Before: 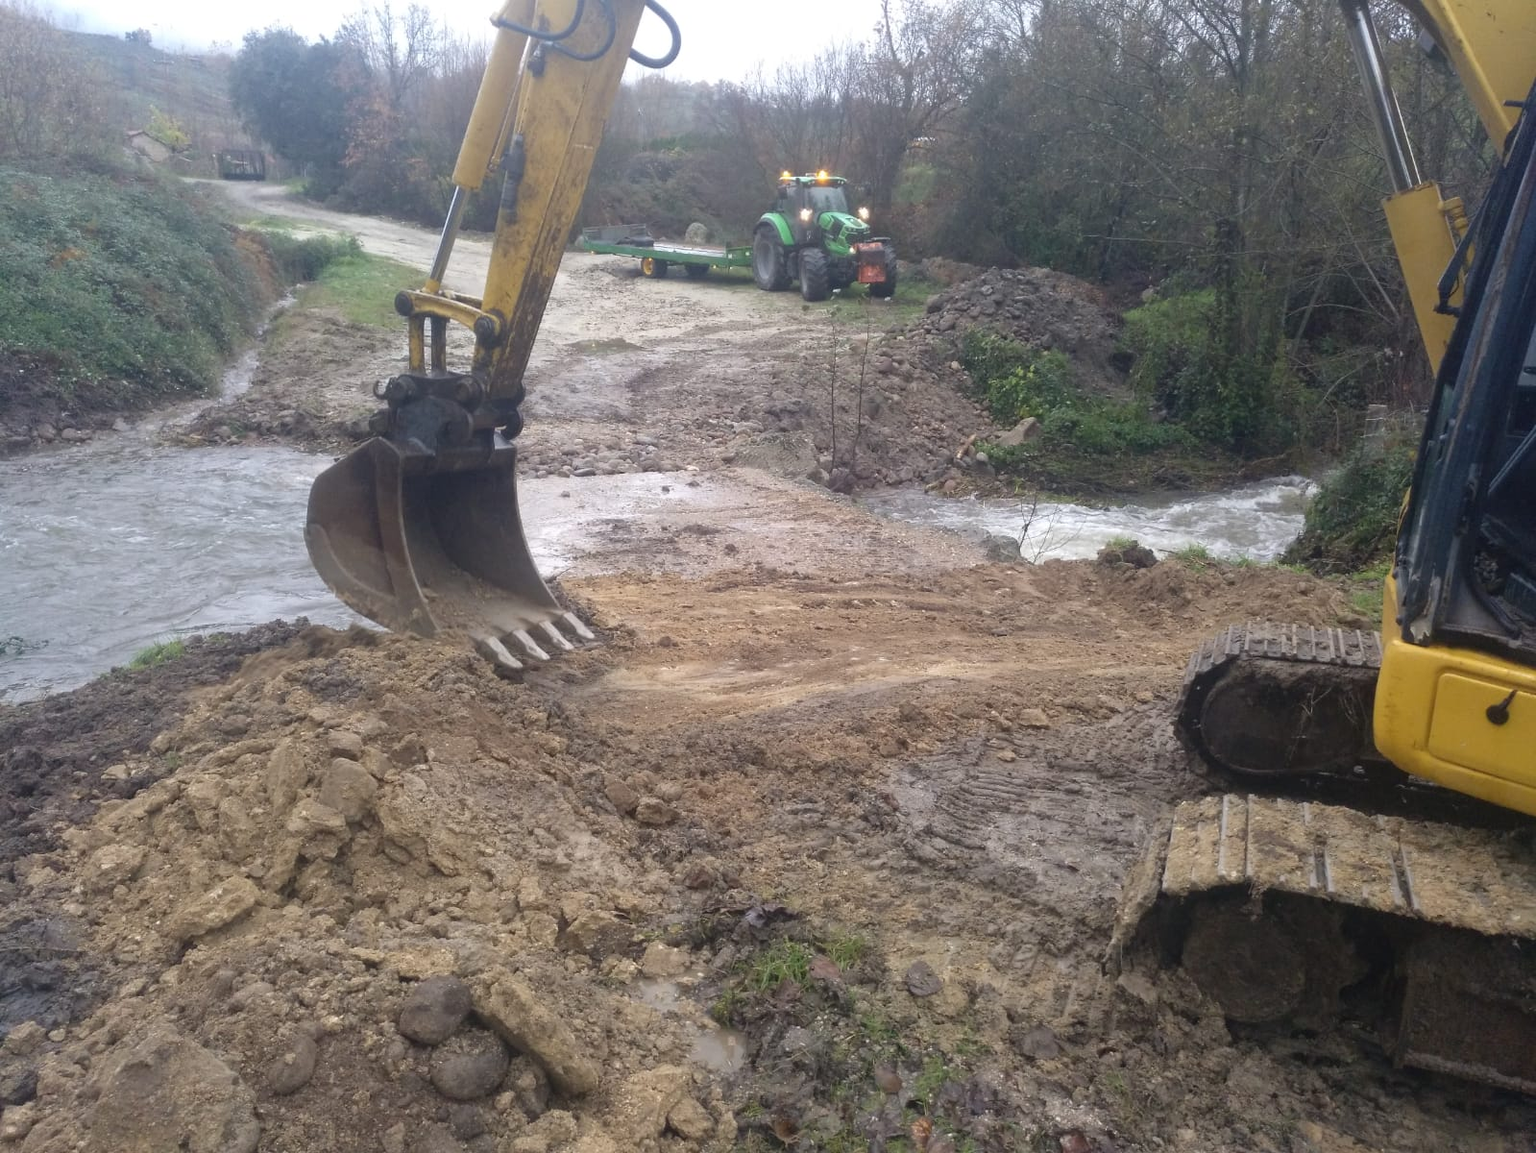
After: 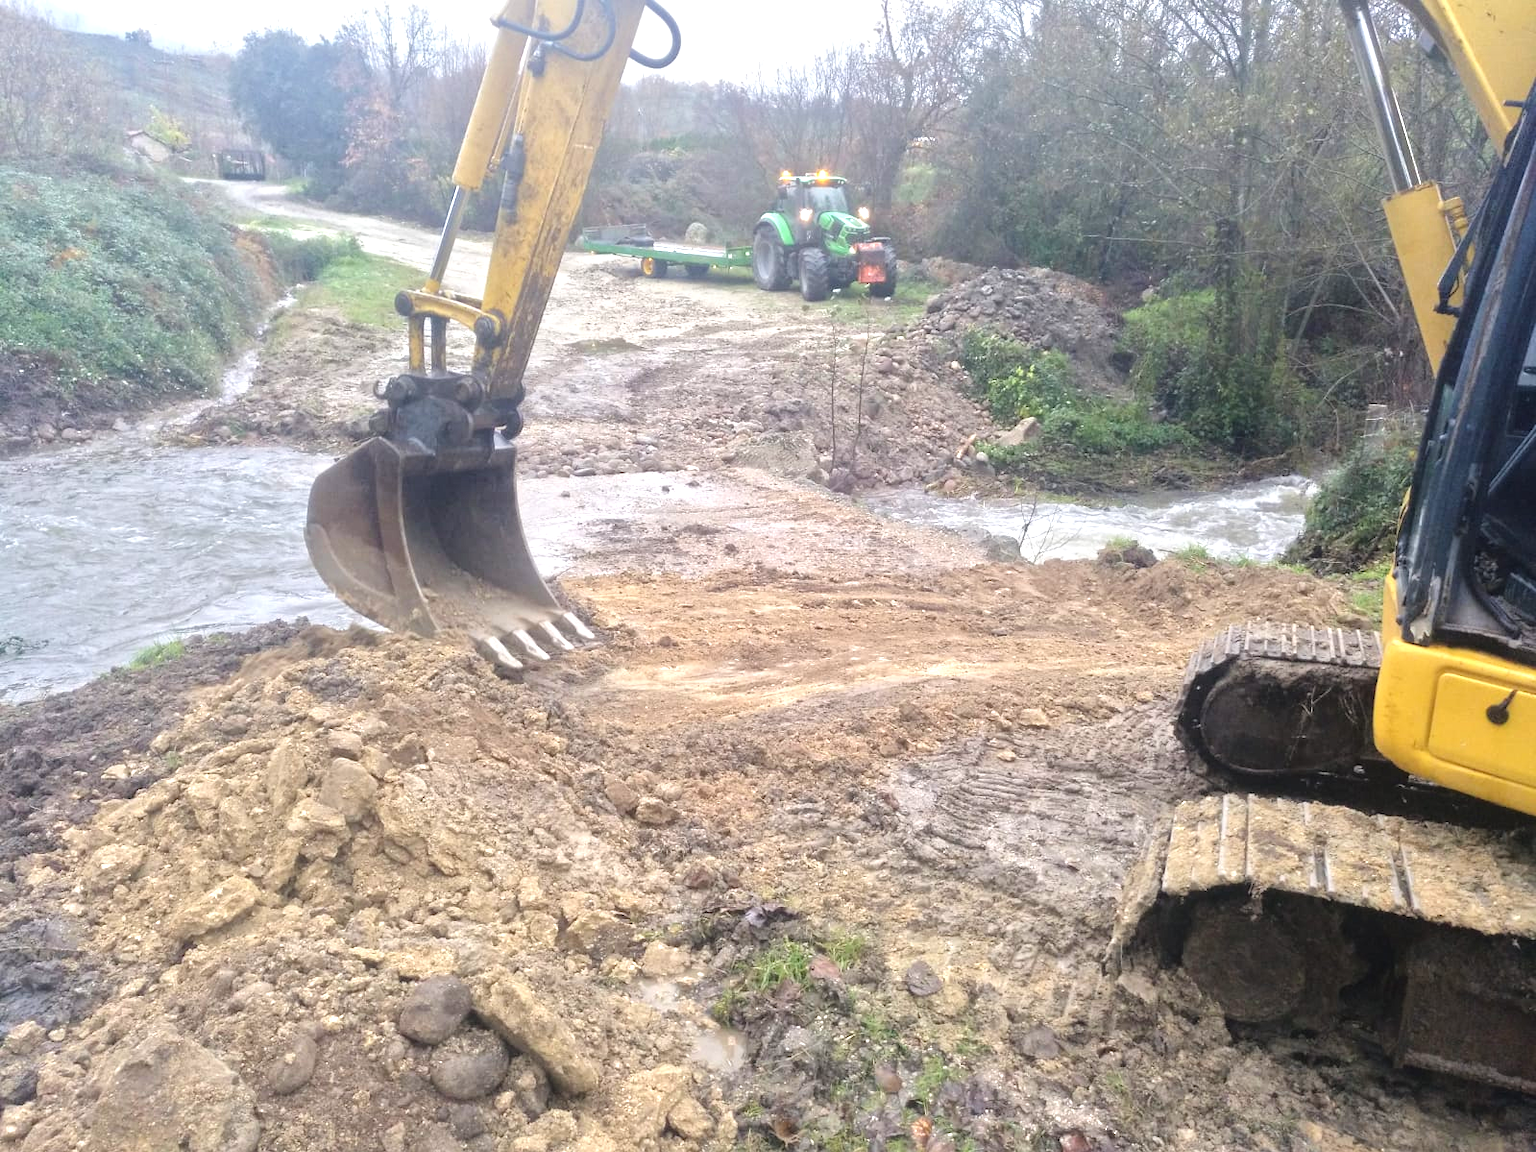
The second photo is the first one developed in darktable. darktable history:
exposure: exposure 0.083 EV, compensate highlight preservation false
tone equalizer: -7 EV 0.149 EV, -6 EV 0.59 EV, -5 EV 1.16 EV, -4 EV 1.35 EV, -3 EV 1.14 EV, -2 EV 0.6 EV, -1 EV 0.148 EV, smoothing diameter 2.2%, edges refinement/feathering 21.79, mask exposure compensation -1.57 EV, filter diffusion 5
